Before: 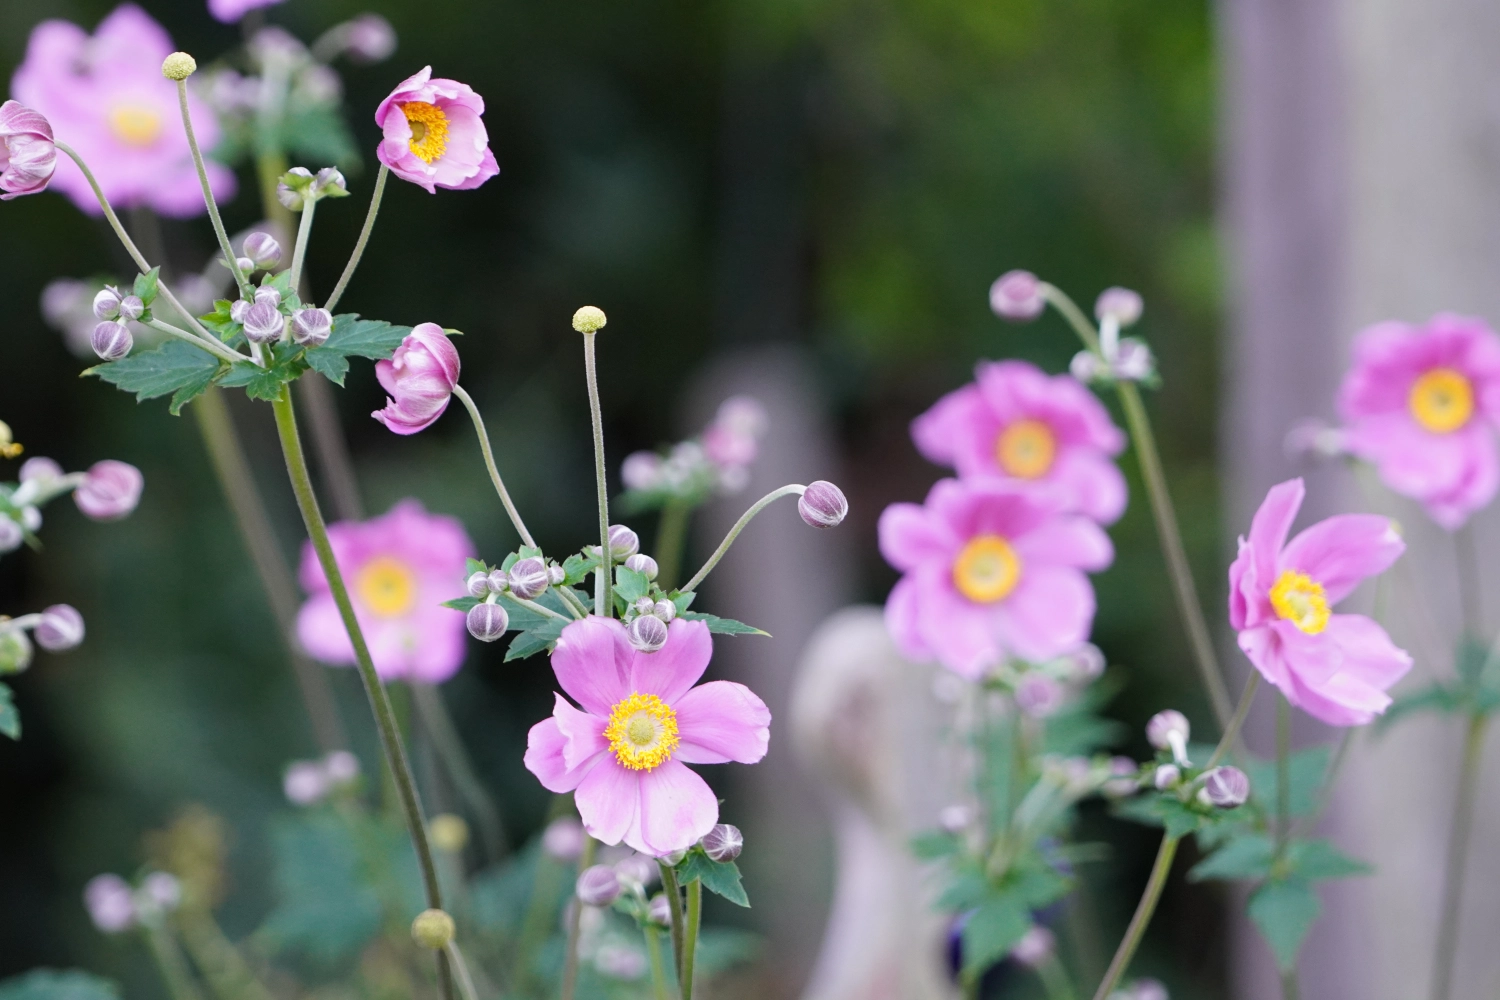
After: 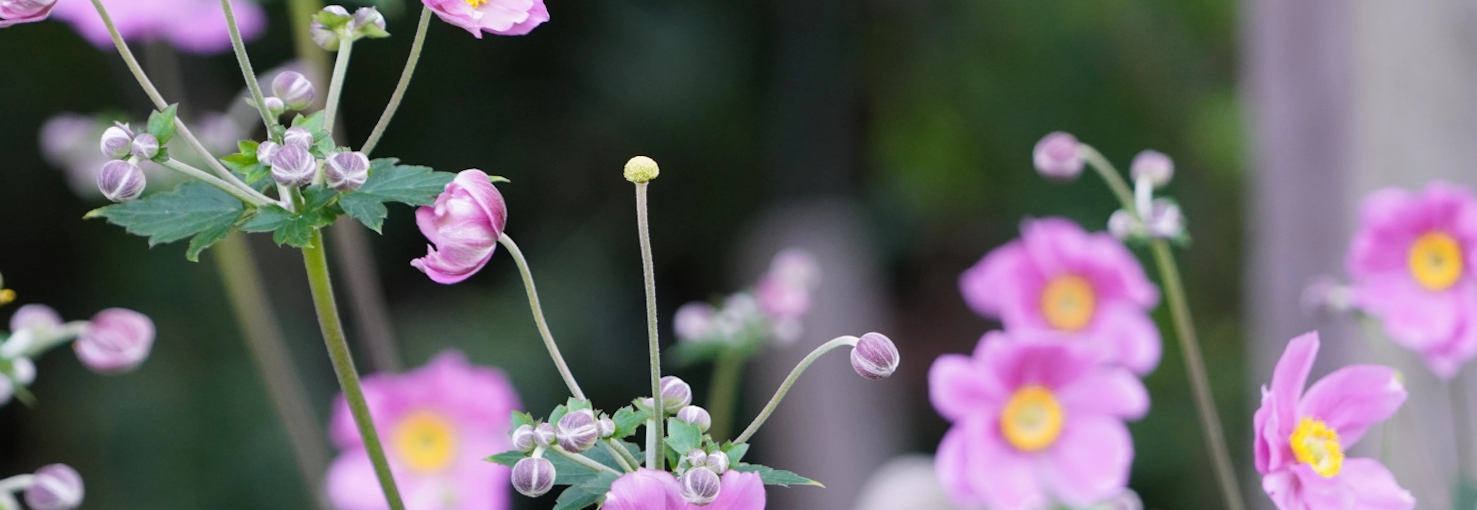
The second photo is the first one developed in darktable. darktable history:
crop and rotate: top 10.605%, bottom 33.274%
rotate and perspective: rotation -0.013°, lens shift (vertical) -0.027, lens shift (horizontal) 0.178, crop left 0.016, crop right 0.989, crop top 0.082, crop bottom 0.918
base curve: exposure shift 0, preserve colors none
